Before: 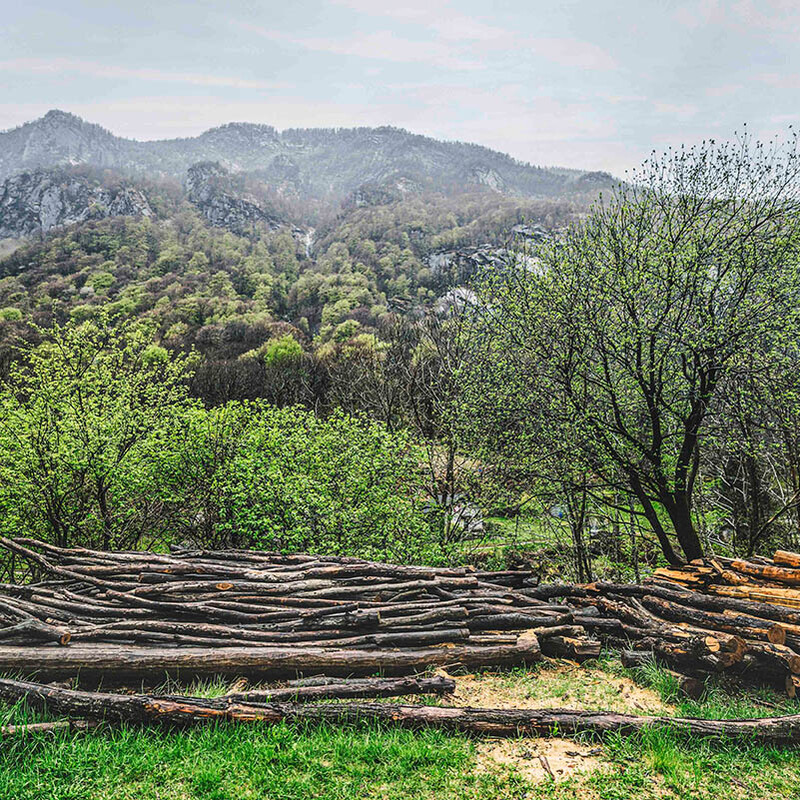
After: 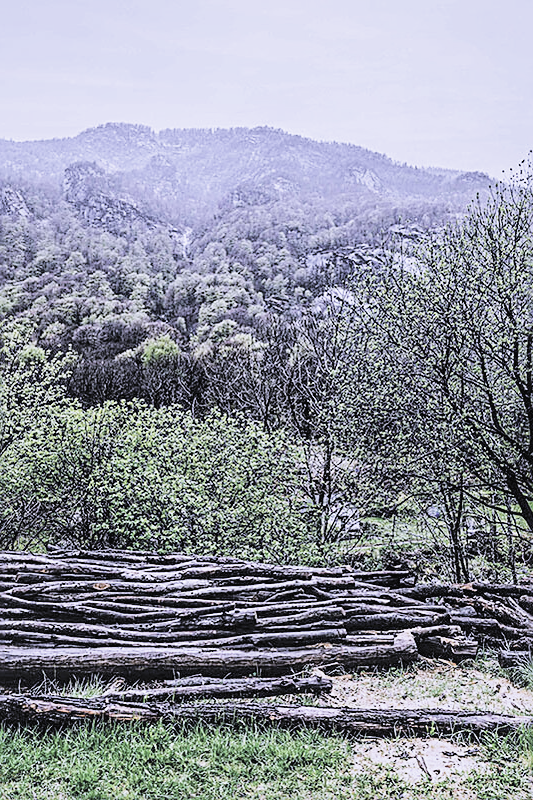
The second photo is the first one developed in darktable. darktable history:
contrast brightness saturation: brightness 0.18, saturation -0.5
white balance: red 0.98, blue 1.61
exposure: compensate highlight preservation false
sharpen: on, module defaults
filmic rgb: black relative exposure -5 EV, white relative exposure 3.5 EV, hardness 3.19, contrast 1.2, highlights saturation mix -50%
crop: left 15.419%, right 17.914%
shadows and highlights: shadows 62.66, white point adjustment 0.37, highlights -34.44, compress 83.82%
